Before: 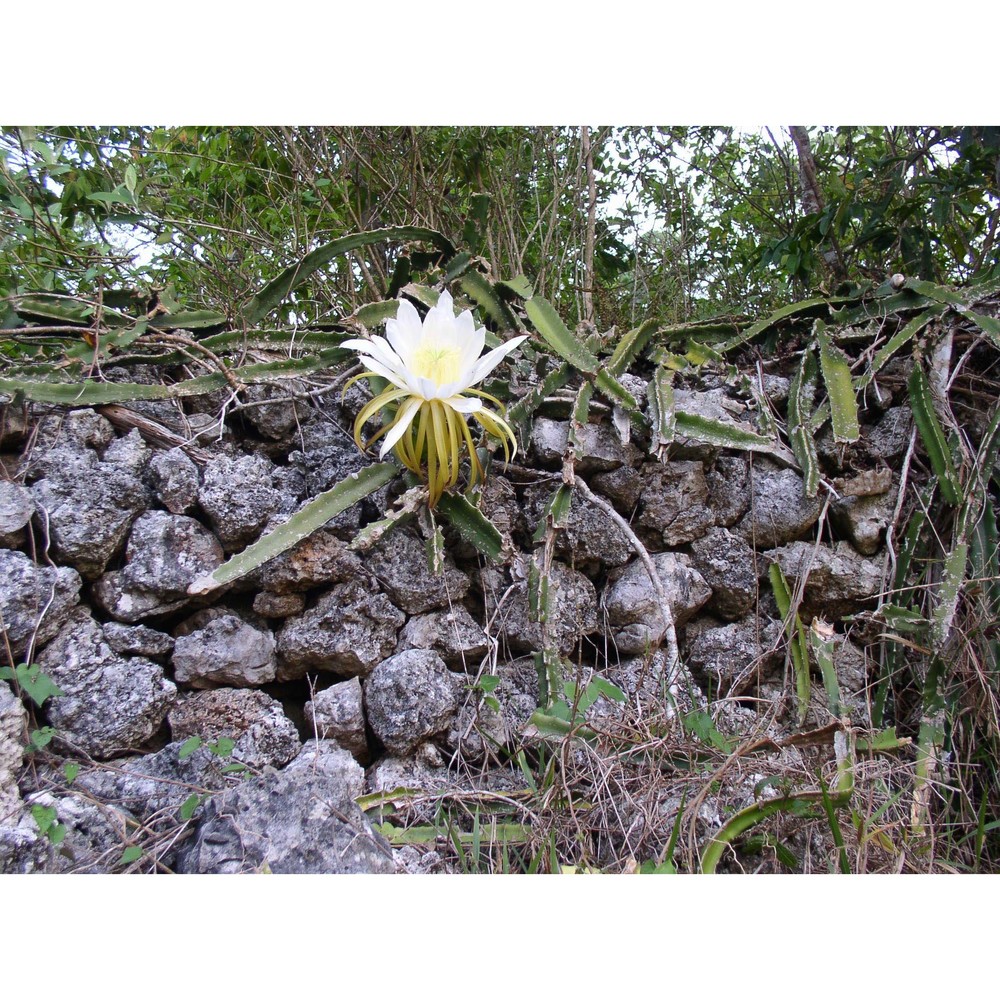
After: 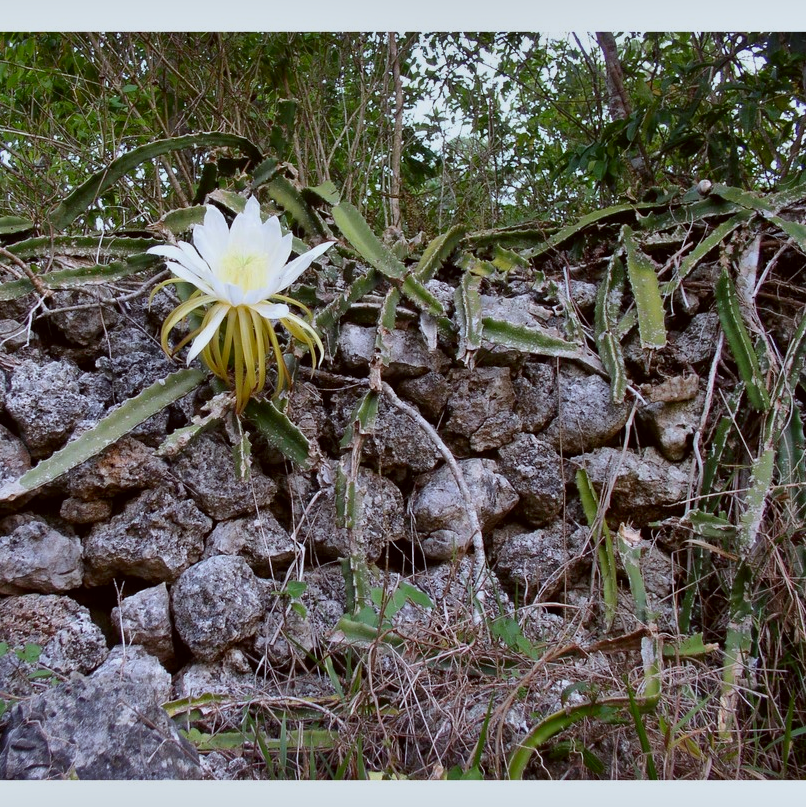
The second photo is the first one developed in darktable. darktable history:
crop: left 19.357%, top 9.439%, right 0%, bottom 9.784%
color correction: highlights a* -3.12, highlights b* -6.56, shadows a* 3, shadows b* 5.33
shadows and highlights: shadows 80.25, white point adjustment -9.03, highlights -61.18, soften with gaussian
